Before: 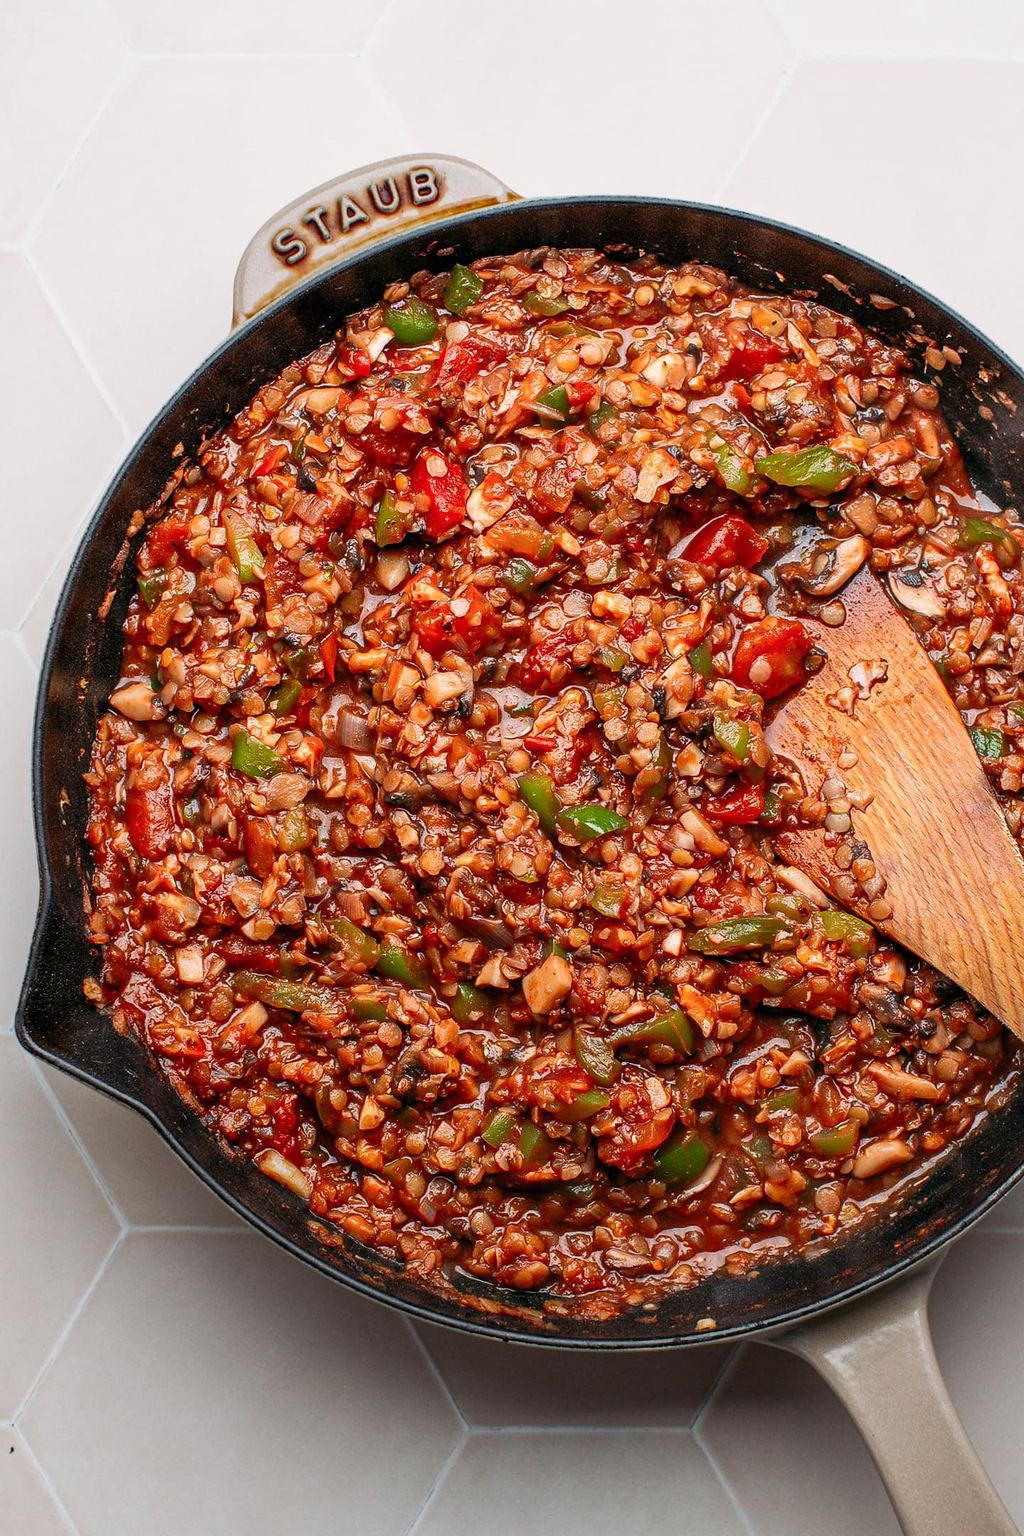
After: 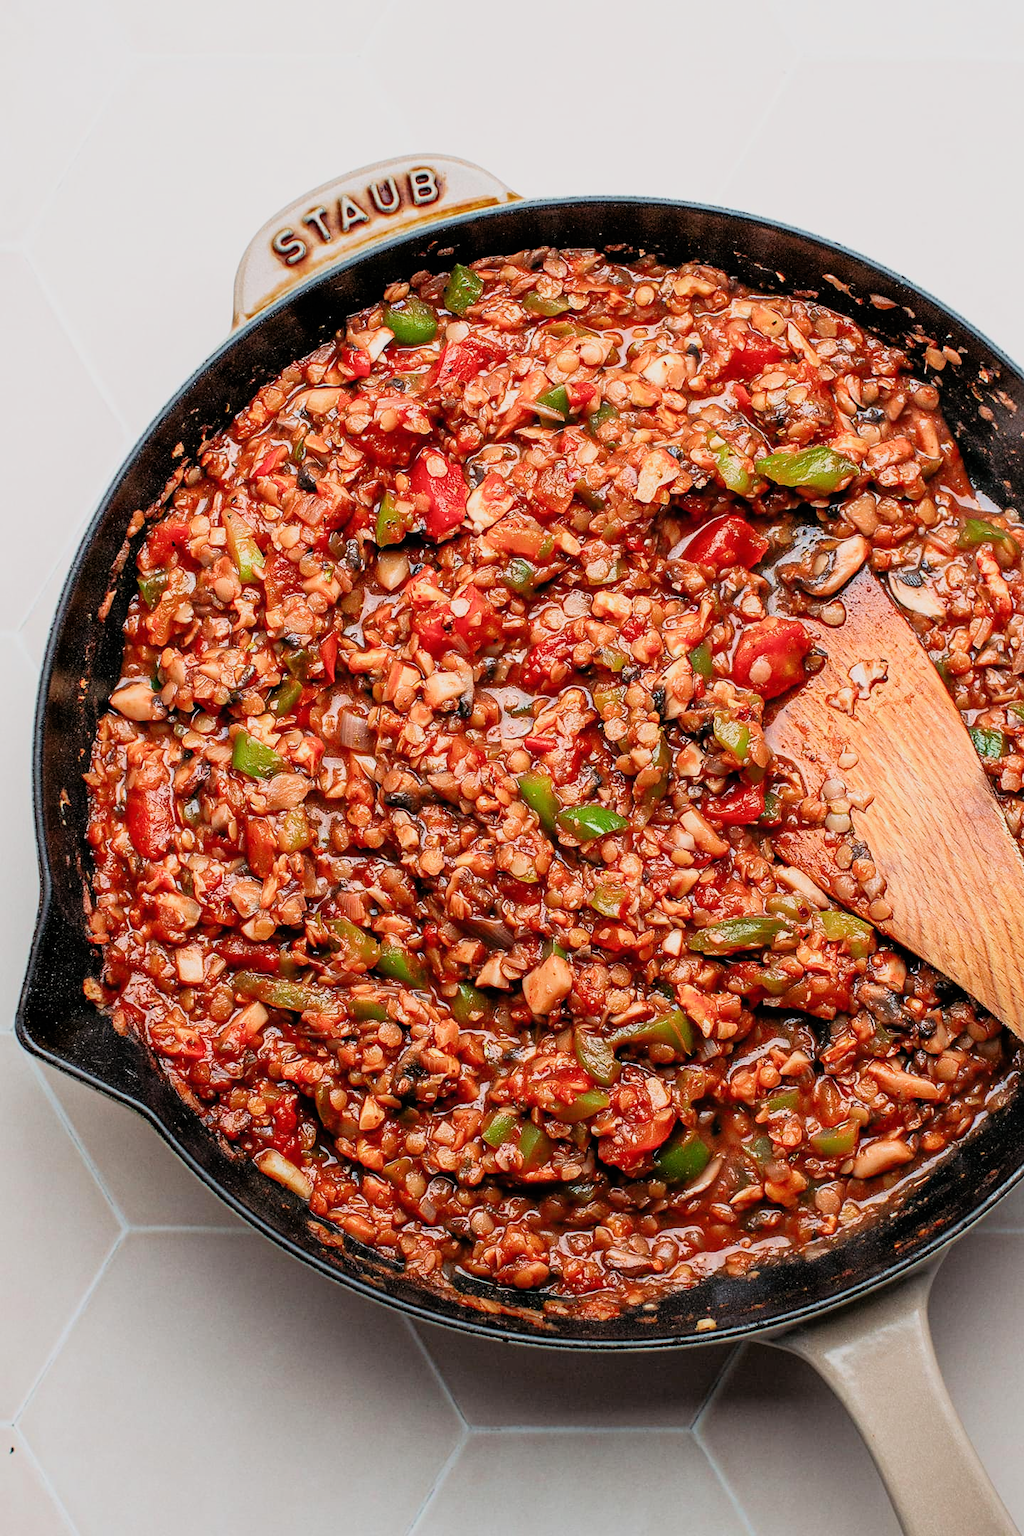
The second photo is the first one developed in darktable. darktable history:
white balance: emerald 1
filmic rgb: black relative exposure -7.92 EV, white relative exposure 4.13 EV, threshold 3 EV, hardness 4.02, latitude 51.22%, contrast 1.013, shadows ↔ highlights balance 5.35%, color science v5 (2021), contrast in shadows safe, contrast in highlights safe, enable highlight reconstruction true
exposure: exposure 0.485 EV, compensate highlight preservation false
